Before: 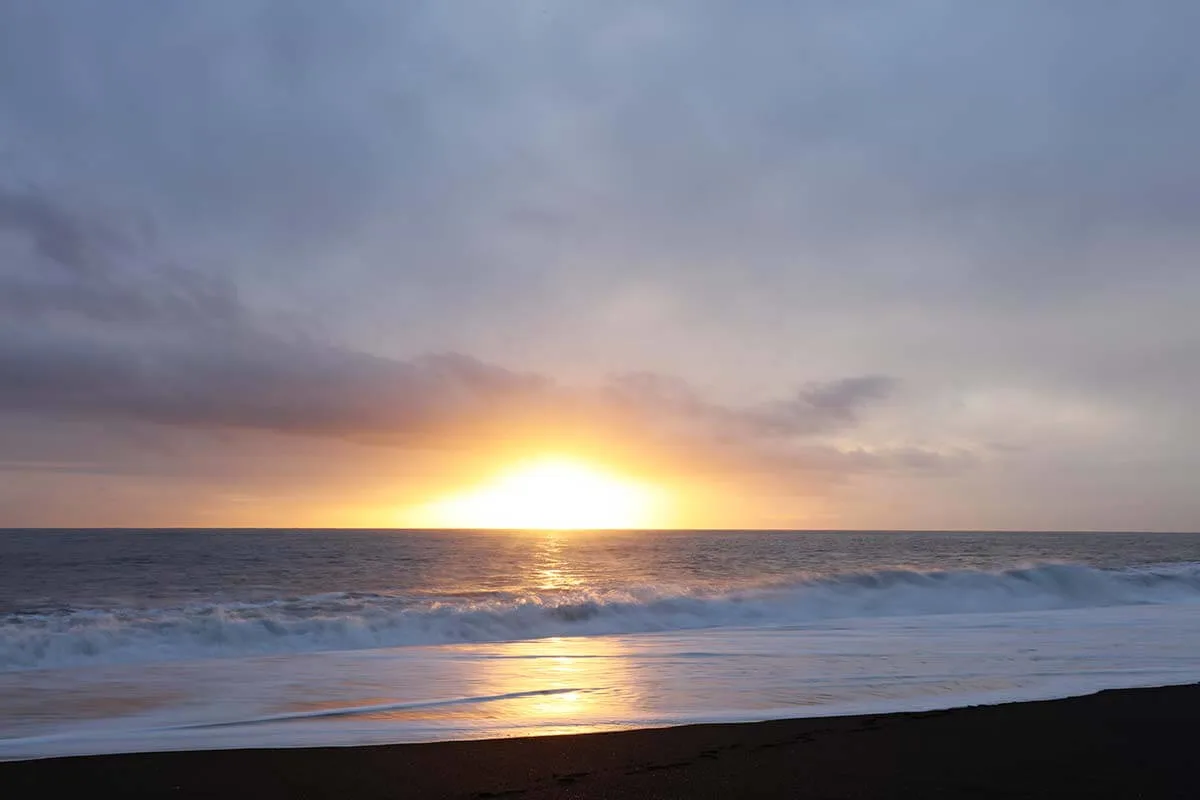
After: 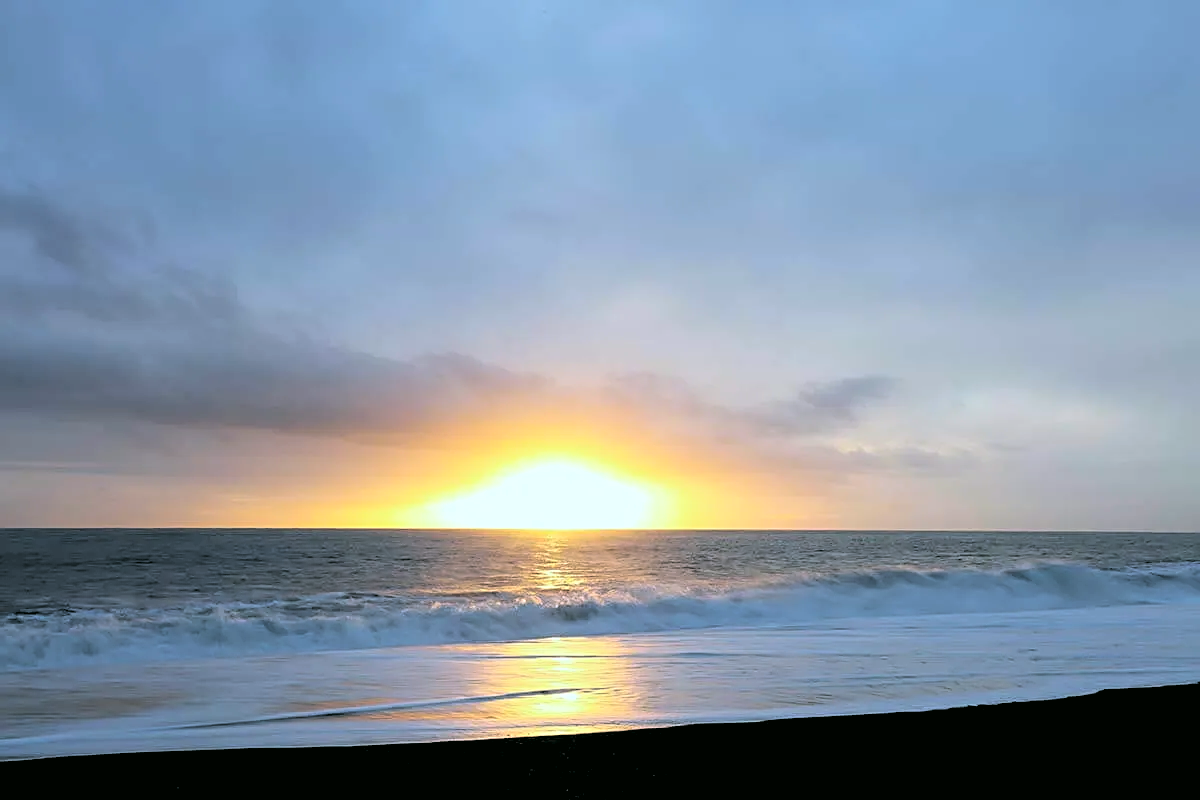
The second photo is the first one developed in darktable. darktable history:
sharpen: on, module defaults
contrast brightness saturation: brightness 1
color correction: highlights a* -7.33, highlights b* 1.26, shadows a* -3.55, saturation 1.4
white balance: red 1.004, blue 1.096
levels: levels [0.514, 0.759, 1]
